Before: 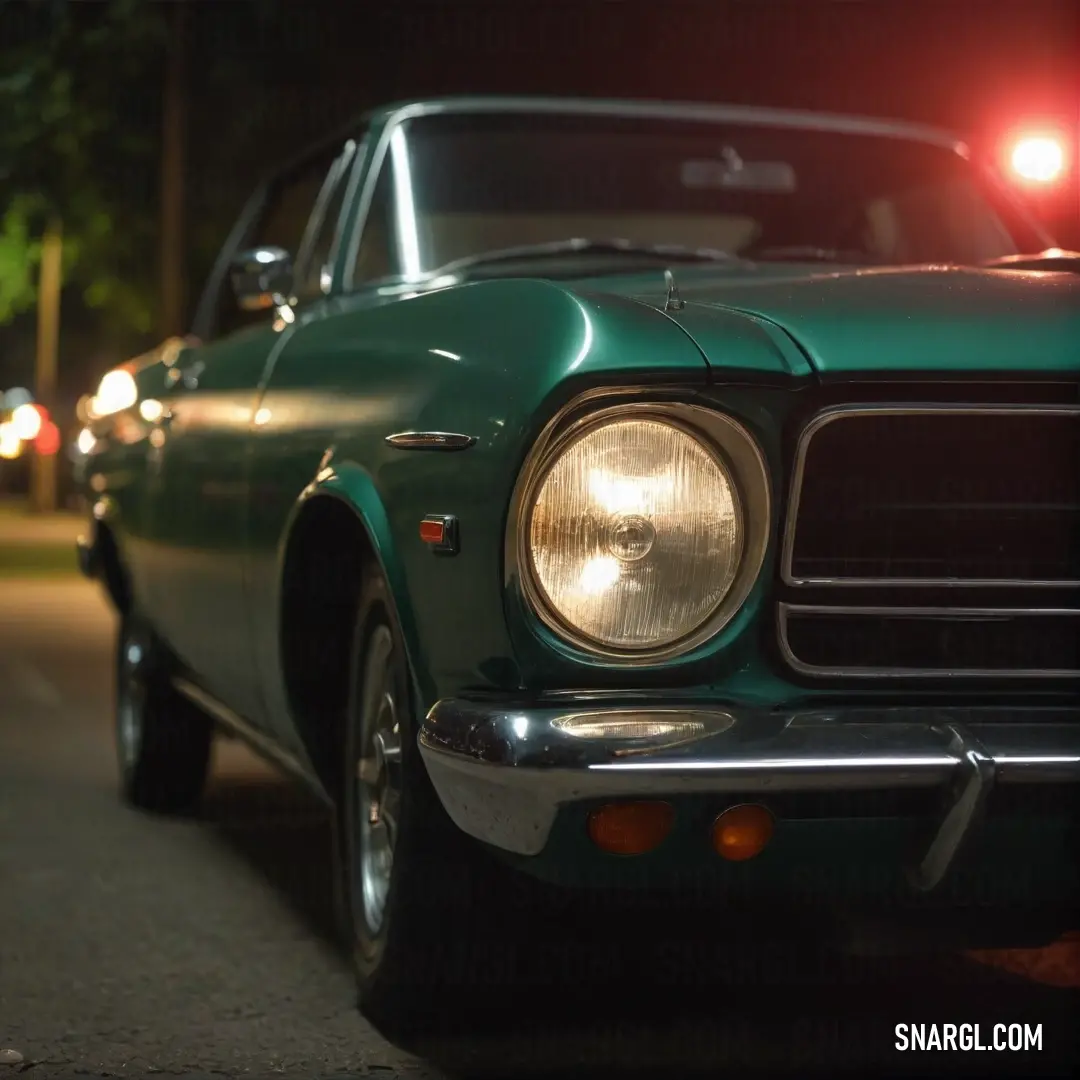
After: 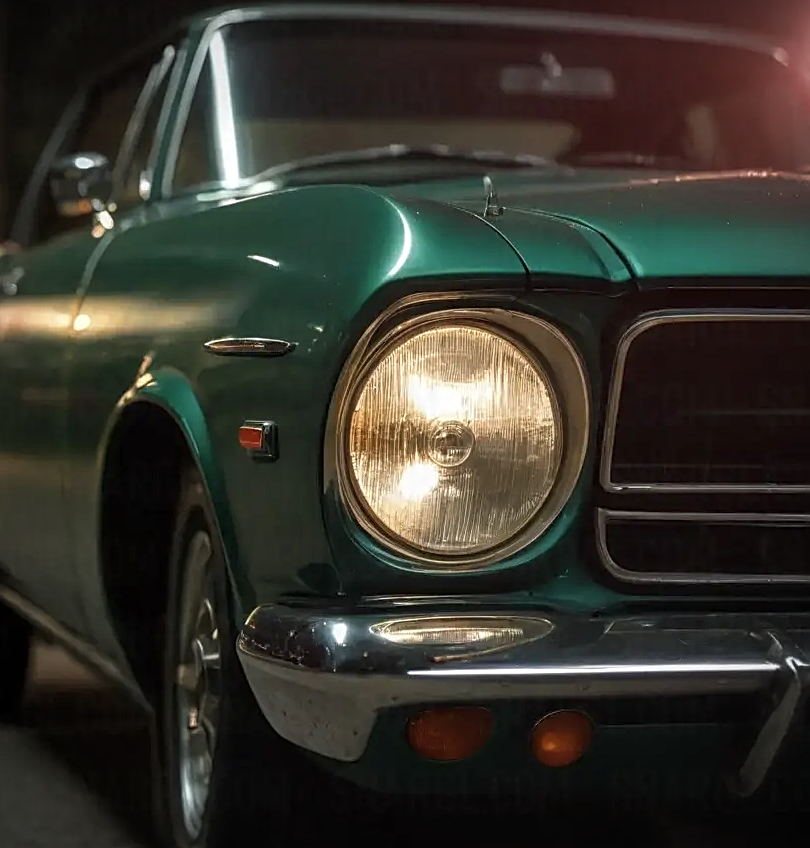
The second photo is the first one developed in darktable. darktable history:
local contrast: on, module defaults
sharpen: on, module defaults
crop: left 16.805%, top 8.768%, right 8.149%, bottom 12.676%
vignetting: on, module defaults
